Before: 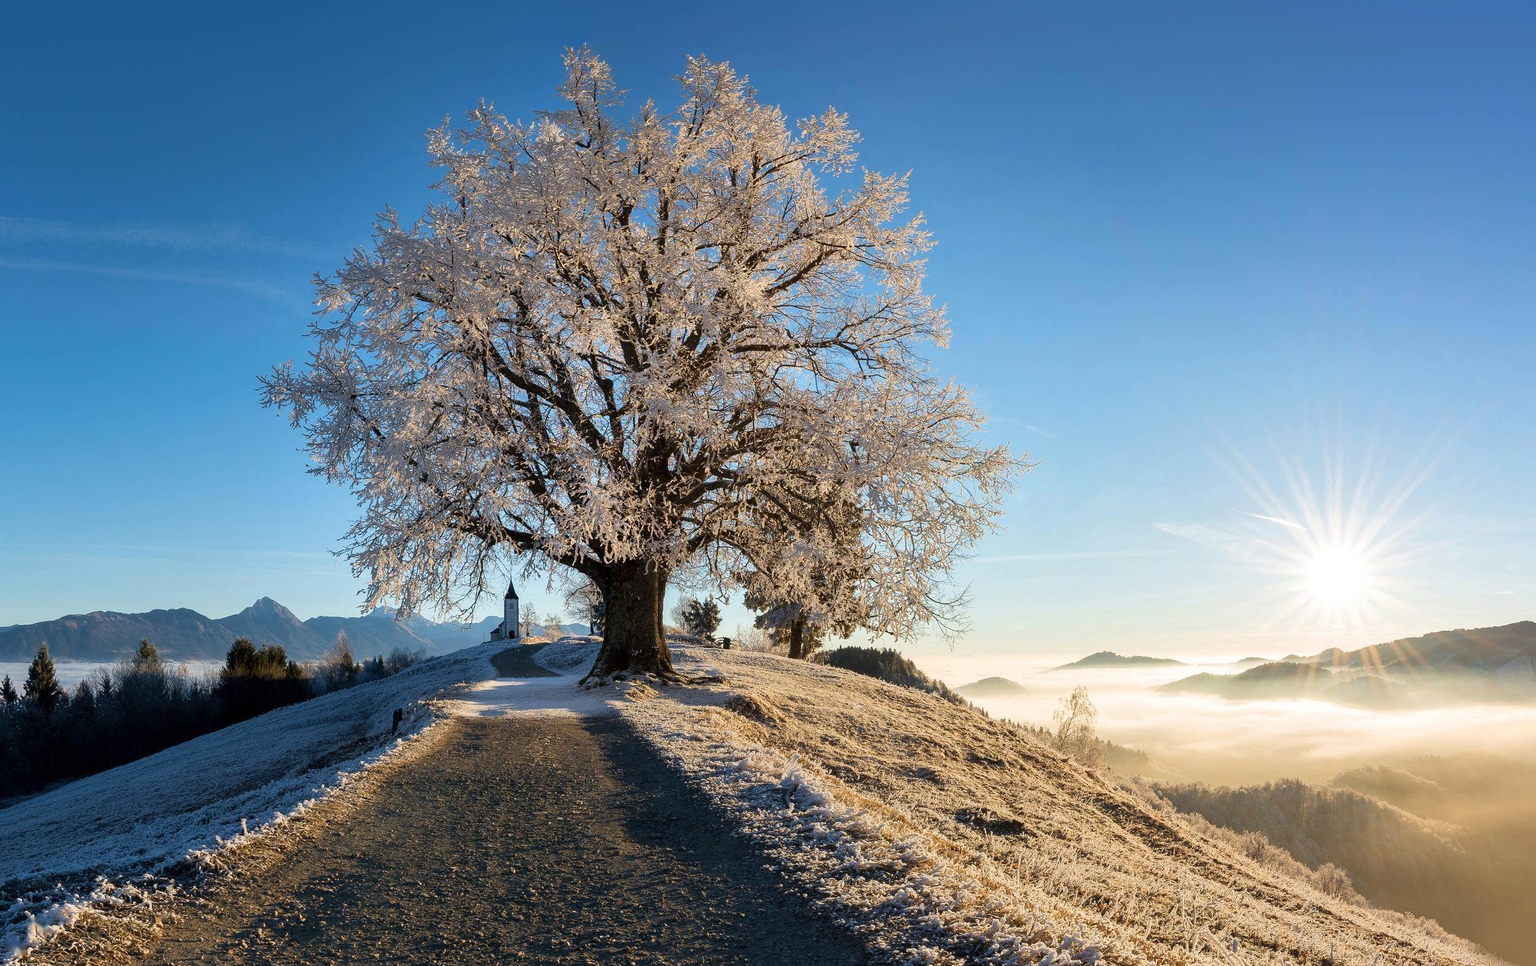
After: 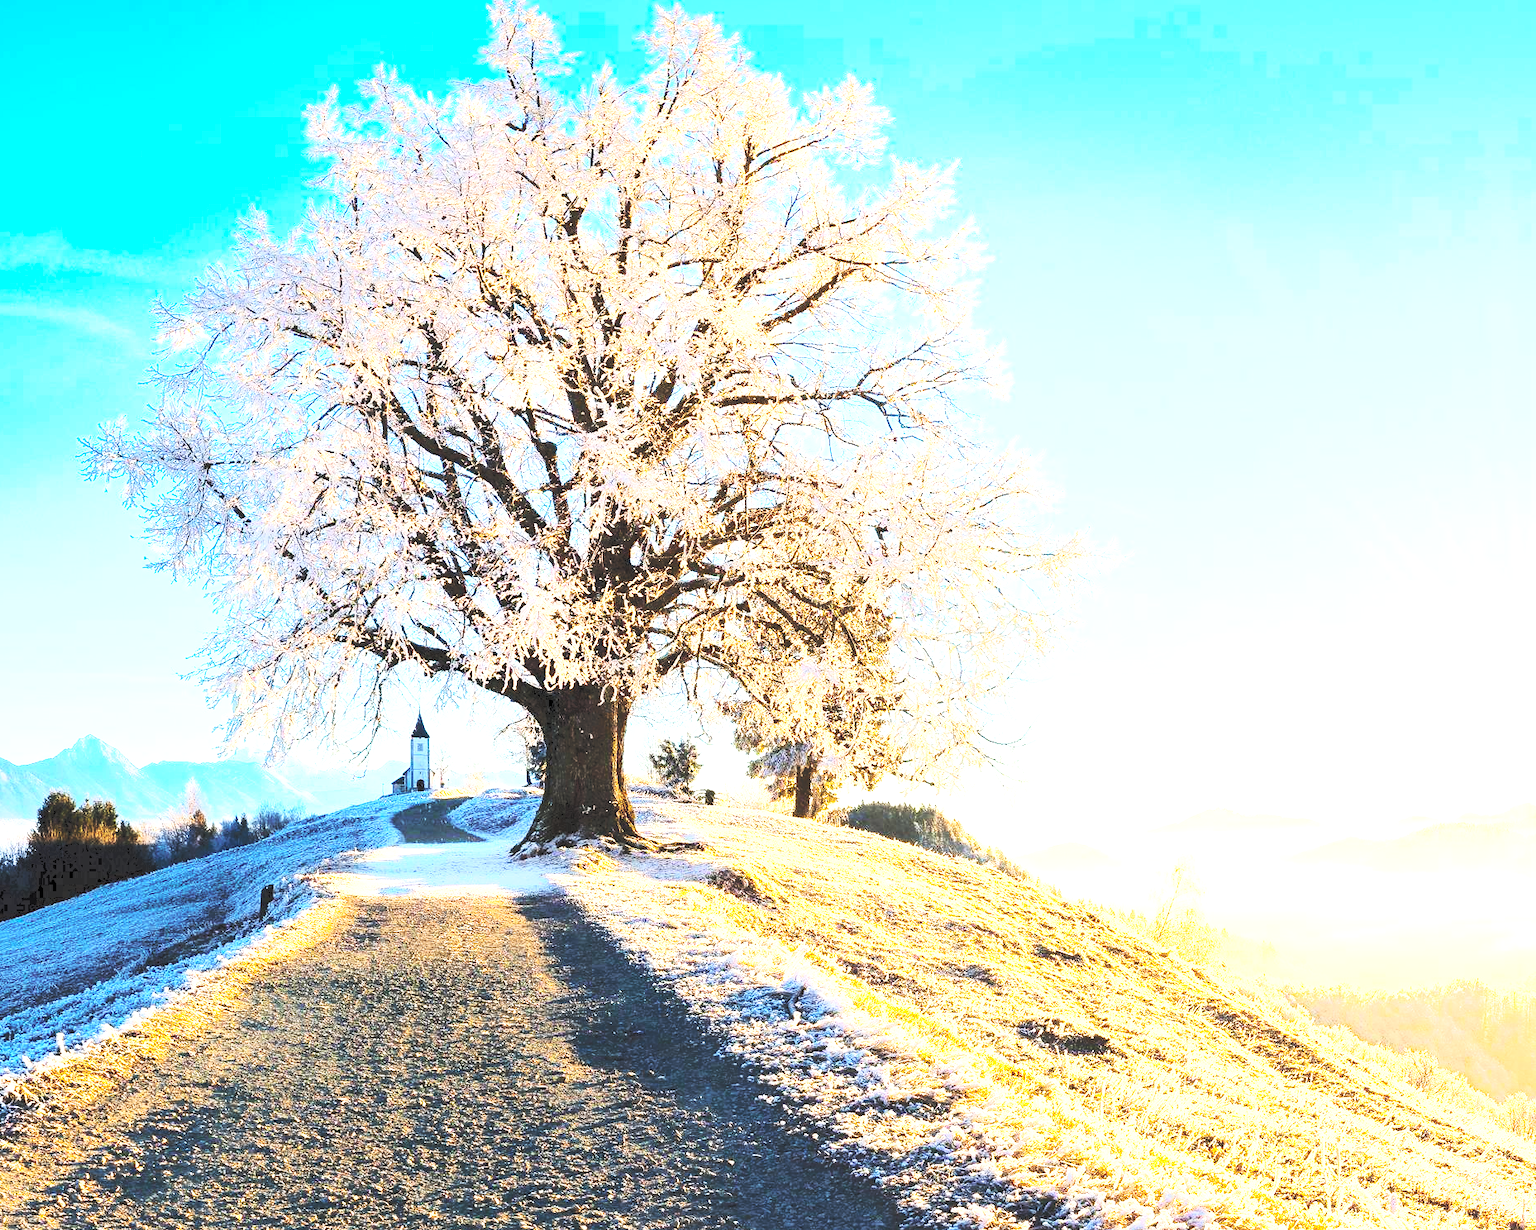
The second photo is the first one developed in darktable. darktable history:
crop and rotate: left 13.001%, top 5.252%, right 12.624%
base curve: curves: ch0 [(0, 0) (0.028, 0.03) (0.121, 0.232) (0.46, 0.748) (0.859, 0.968) (1, 1)], preserve colors none
color balance rgb: shadows lift › luminance -20.23%, perceptual saturation grading › global saturation 25.534%, perceptual brilliance grading › global brilliance 29.281%, perceptual brilliance grading › highlights 50.144%, perceptual brilliance grading › mid-tones 49.714%, perceptual brilliance grading › shadows -21.91%, global vibrance 29.435%
tone curve: curves: ch0 [(0, 0) (0.003, 0.195) (0.011, 0.161) (0.025, 0.21) (0.044, 0.24) (0.069, 0.254) (0.1, 0.283) (0.136, 0.347) (0.177, 0.412) (0.224, 0.455) (0.277, 0.531) (0.335, 0.606) (0.399, 0.679) (0.468, 0.748) (0.543, 0.814) (0.623, 0.876) (0.709, 0.927) (0.801, 0.949) (0.898, 0.962) (1, 1)], color space Lab, independent channels, preserve colors none
